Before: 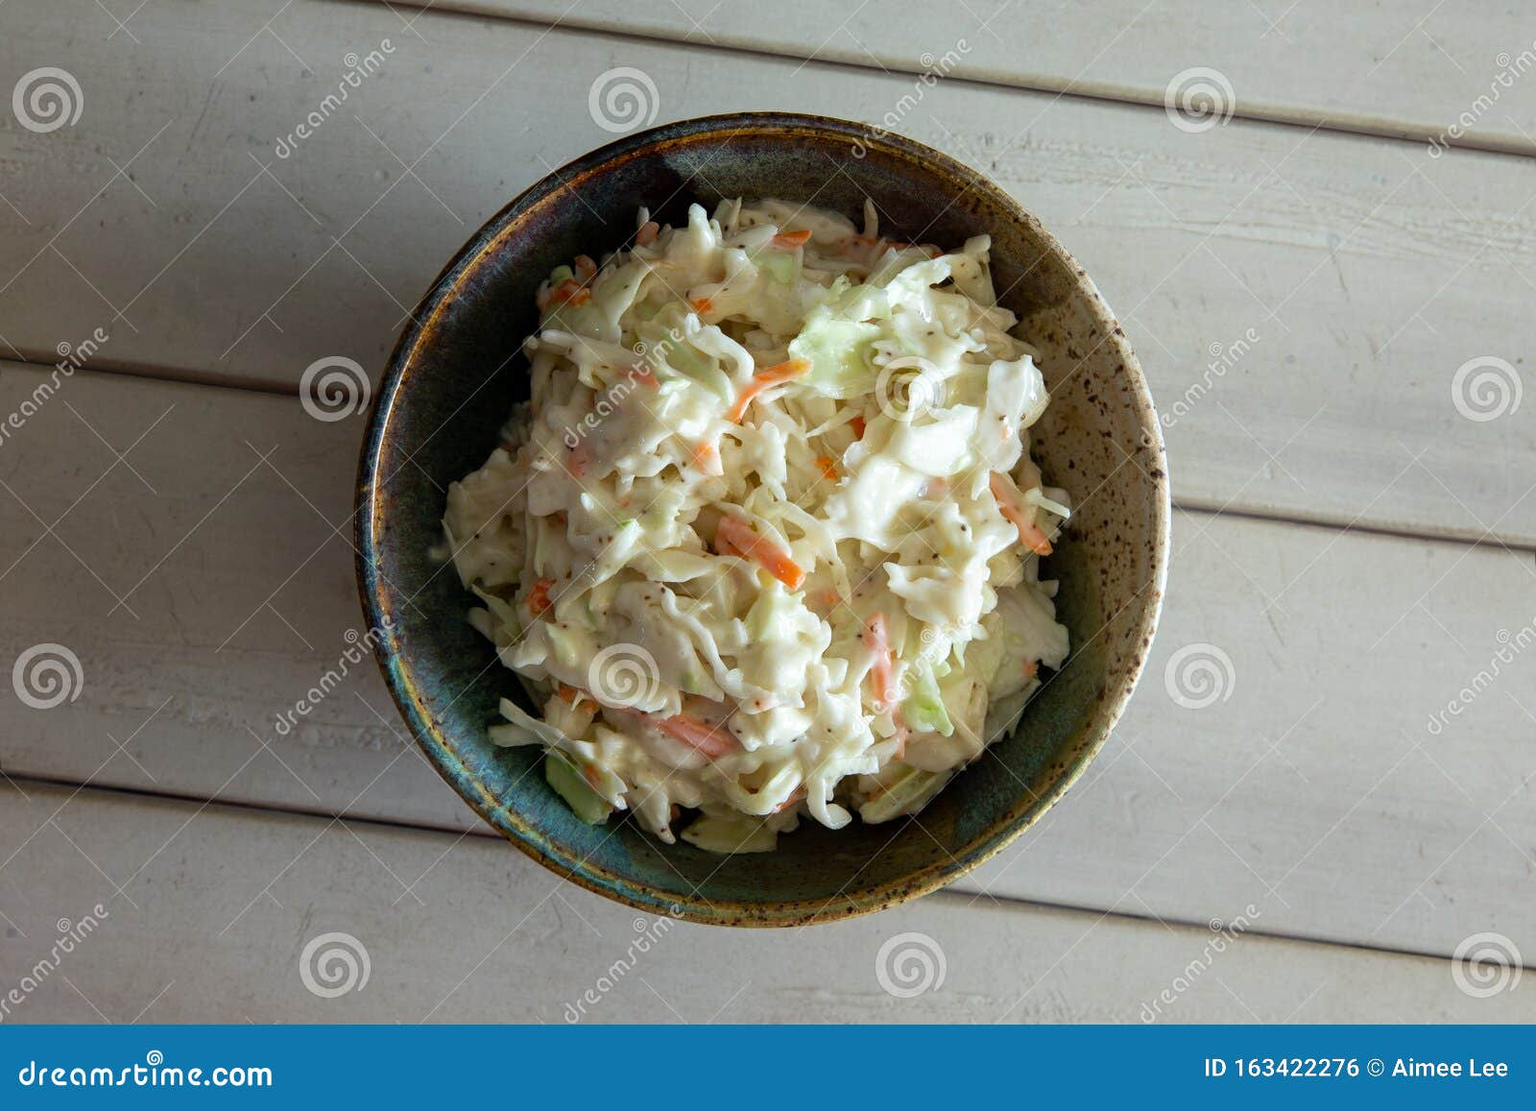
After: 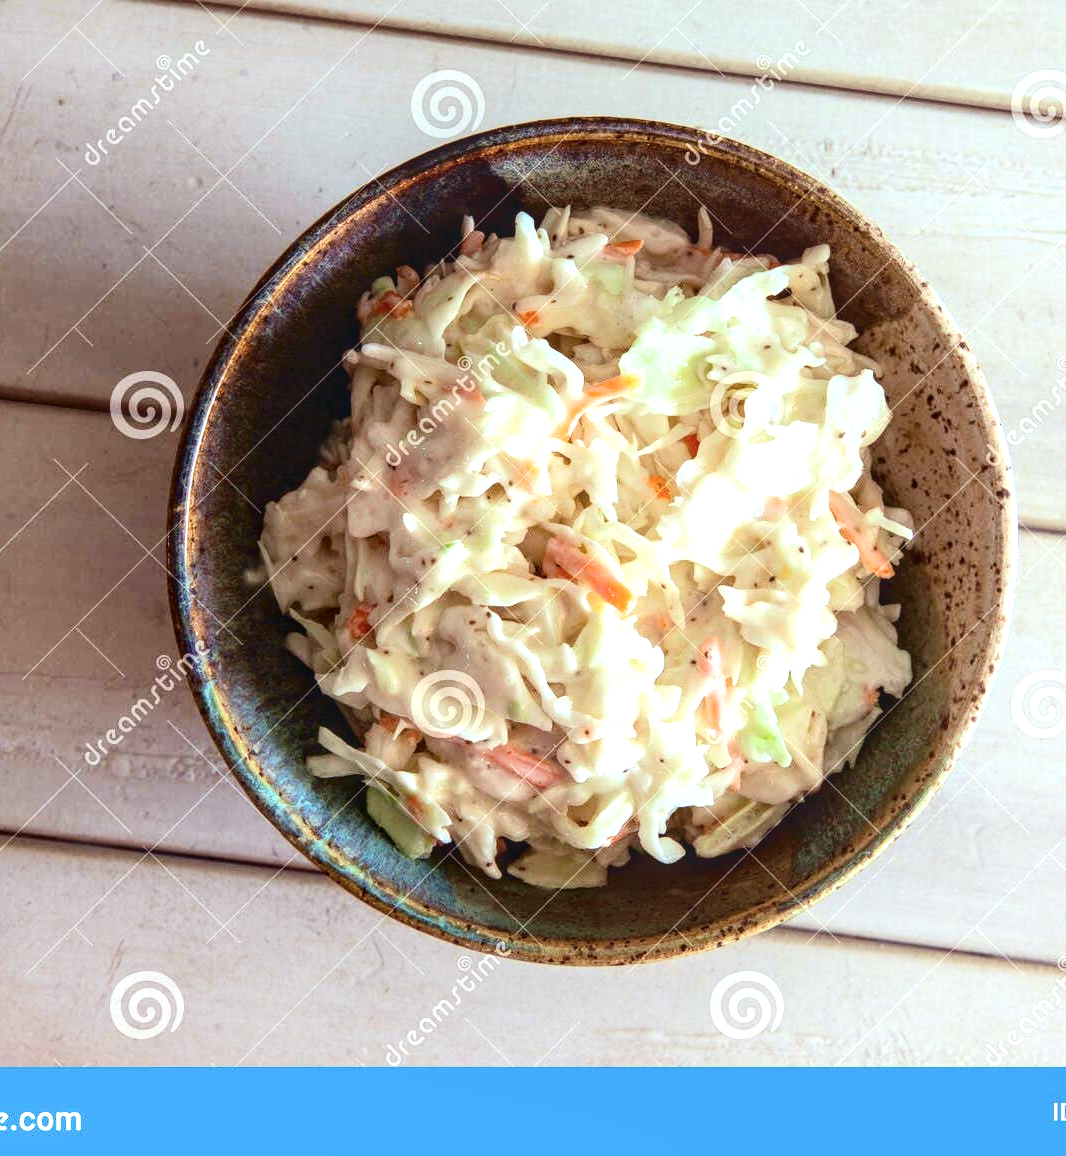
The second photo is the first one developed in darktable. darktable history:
crop and rotate: left 12.673%, right 20.66%
rgb levels: mode RGB, independent channels, levels [[0, 0.474, 1], [0, 0.5, 1], [0, 0.5, 1]]
local contrast: on, module defaults
tone curve: curves: ch0 [(0, 0.047) (0.15, 0.127) (0.46, 0.466) (0.751, 0.788) (1, 0.961)]; ch1 [(0, 0) (0.43, 0.408) (0.476, 0.469) (0.505, 0.501) (0.553, 0.557) (0.592, 0.58) (0.631, 0.625) (1, 1)]; ch2 [(0, 0) (0.505, 0.495) (0.55, 0.557) (0.583, 0.573) (1, 1)], color space Lab, independent channels, preserve colors none
exposure: exposure 1.061 EV, compensate highlight preservation false
contrast brightness saturation: saturation -0.05
